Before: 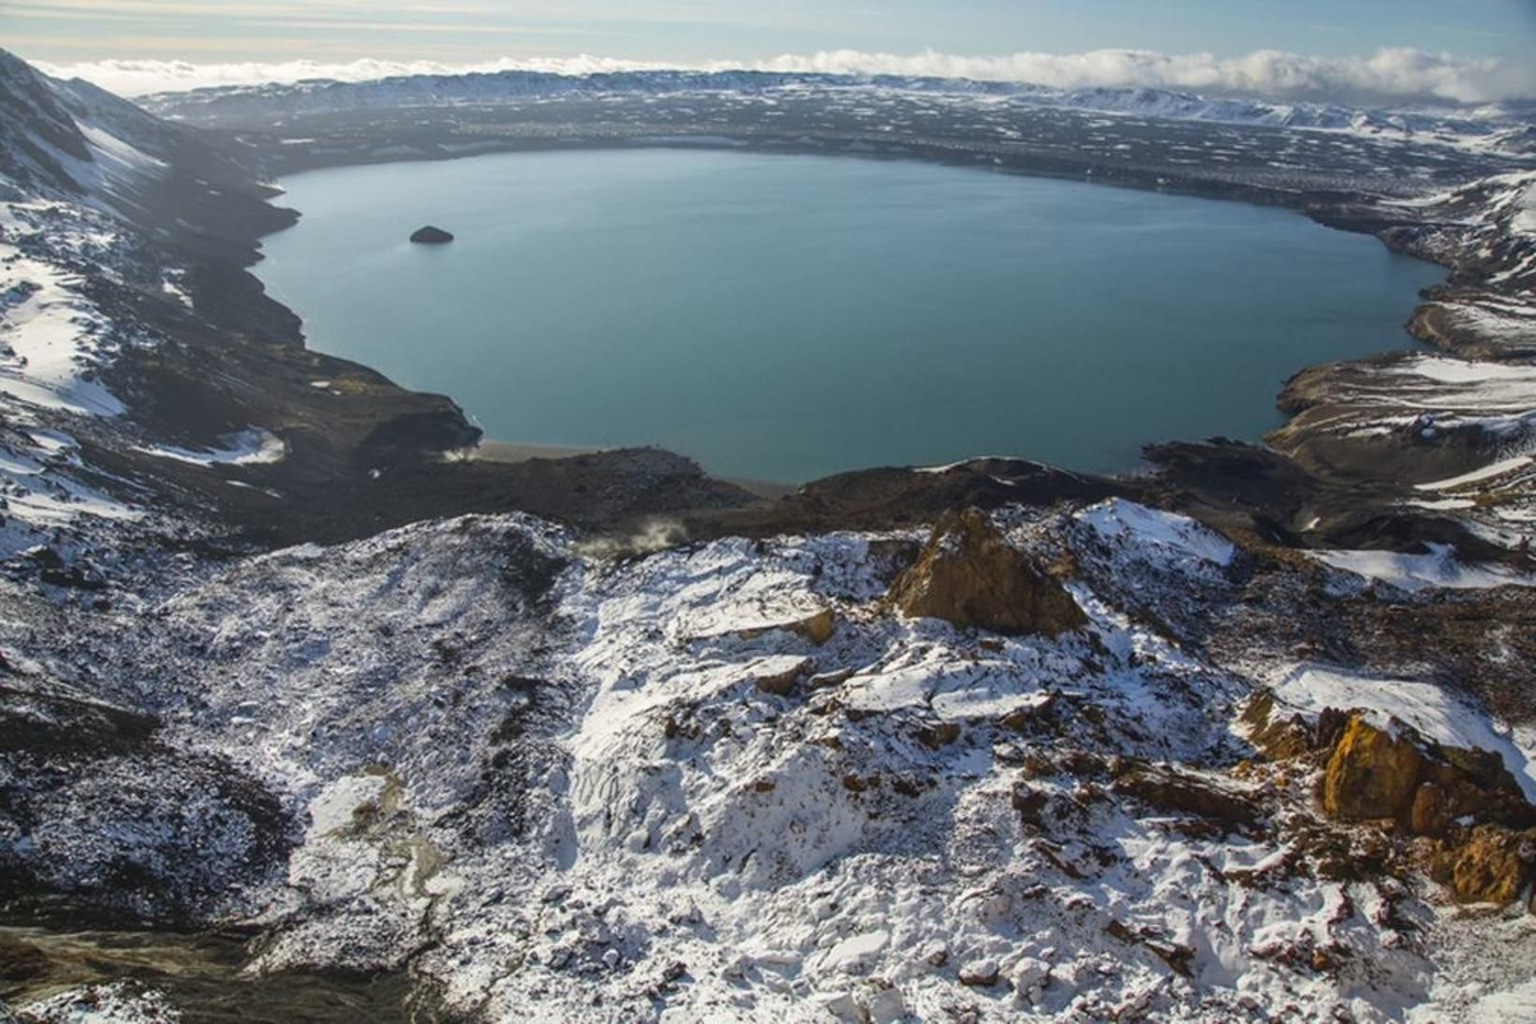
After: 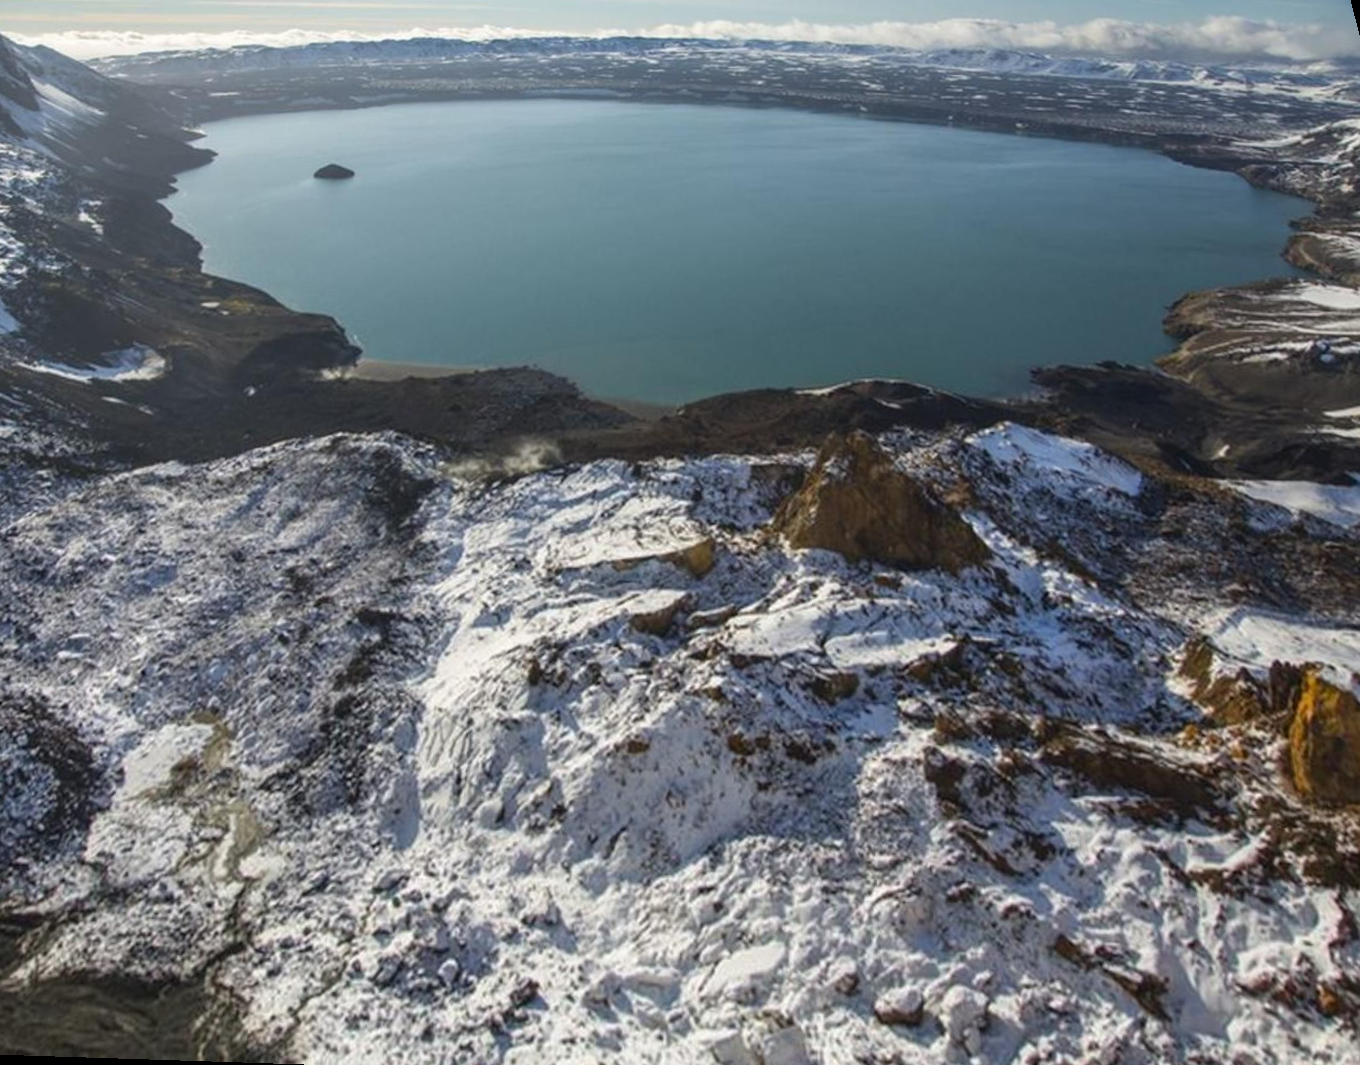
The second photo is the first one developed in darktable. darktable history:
rotate and perspective: rotation 0.72°, lens shift (vertical) -0.352, lens shift (horizontal) -0.051, crop left 0.152, crop right 0.859, crop top 0.019, crop bottom 0.964
